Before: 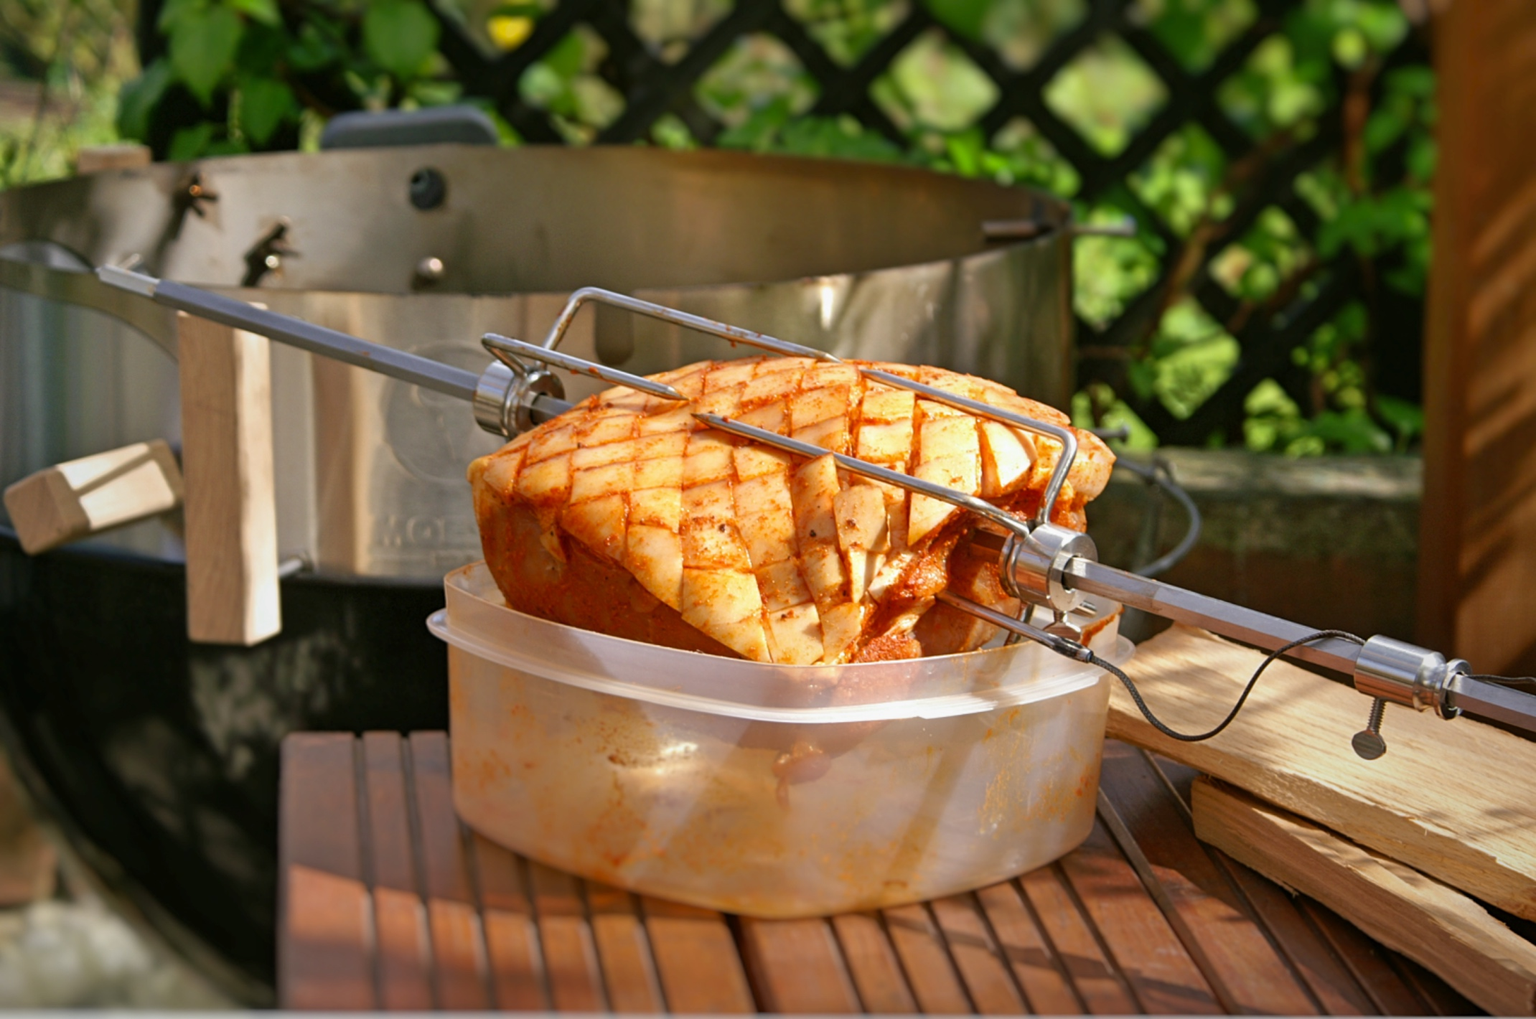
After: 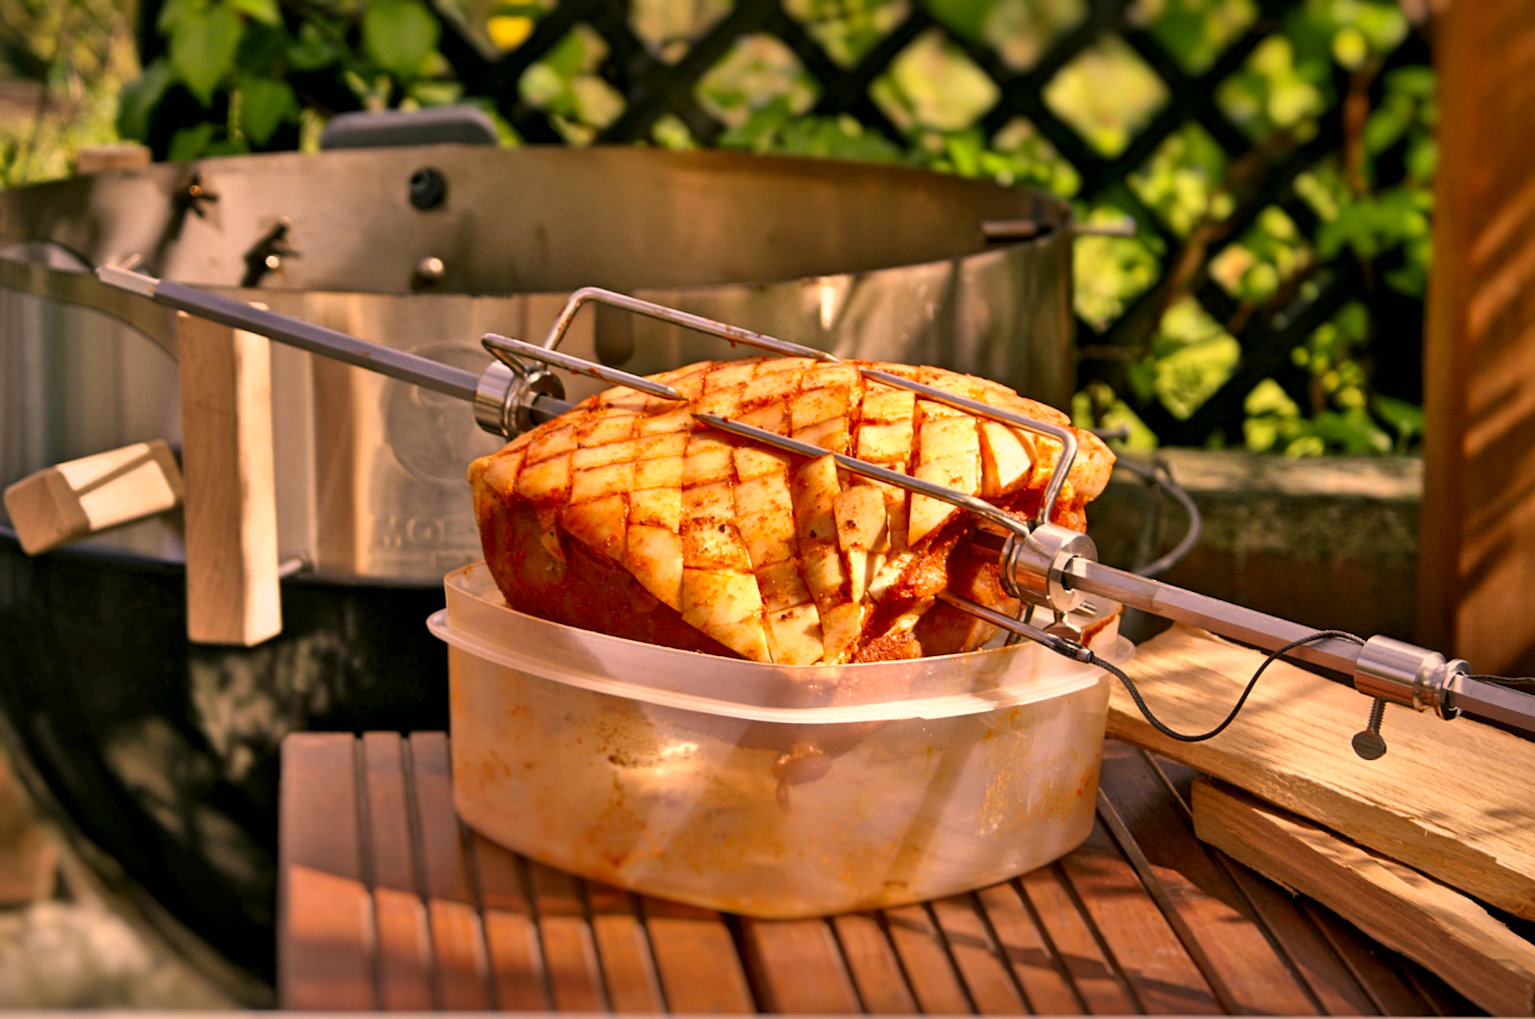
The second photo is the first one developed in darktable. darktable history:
color correction: highlights a* 21.88, highlights b* 22.25
shadows and highlights: shadows 49, highlights -41, soften with gaussian
white balance: red 1, blue 1
local contrast: mode bilateral grid, contrast 50, coarseness 50, detail 150%, midtone range 0.2
